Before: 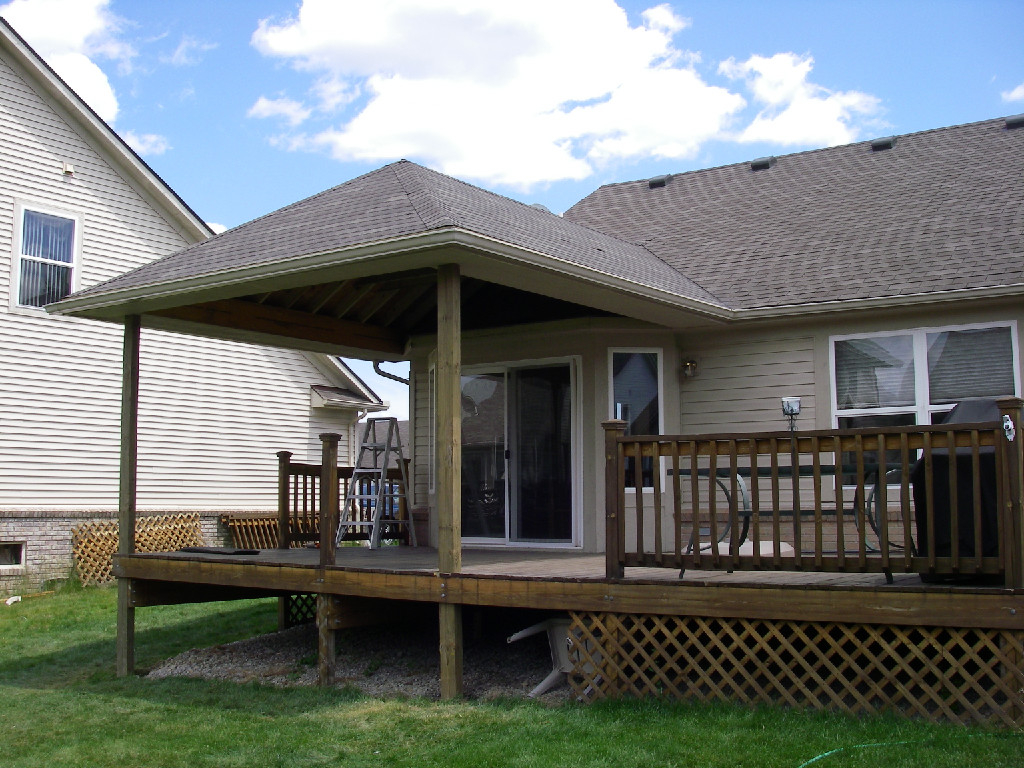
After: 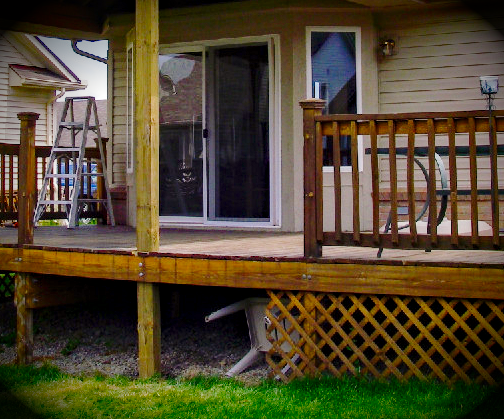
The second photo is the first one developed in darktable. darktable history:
color balance rgb: power › chroma 0.289%, power › hue 24.23°, highlights gain › chroma 1.059%, highlights gain › hue 60.26°, perceptual saturation grading › global saturation 25.96%, perceptual saturation grading › highlights -28.919%, perceptual saturation grading › mid-tones 15.291%, perceptual saturation grading › shadows 33.565%, contrast -19.964%
base curve: curves: ch0 [(0, 0) (0.028, 0.03) (0.121, 0.232) (0.46, 0.748) (0.859, 0.968) (1, 1)], preserve colors none
crop: left 29.574%, top 41.86%, right 21.127%, bottom 3.507%
exposure: exposure 0.014 EV, compensate highlight preservation false
haze removal: compatibility mode true, adaptive false
vignetting: brightness -0.99, saturation 0.492, automatic ratio true, unbound false
local contrast: detail 130%
